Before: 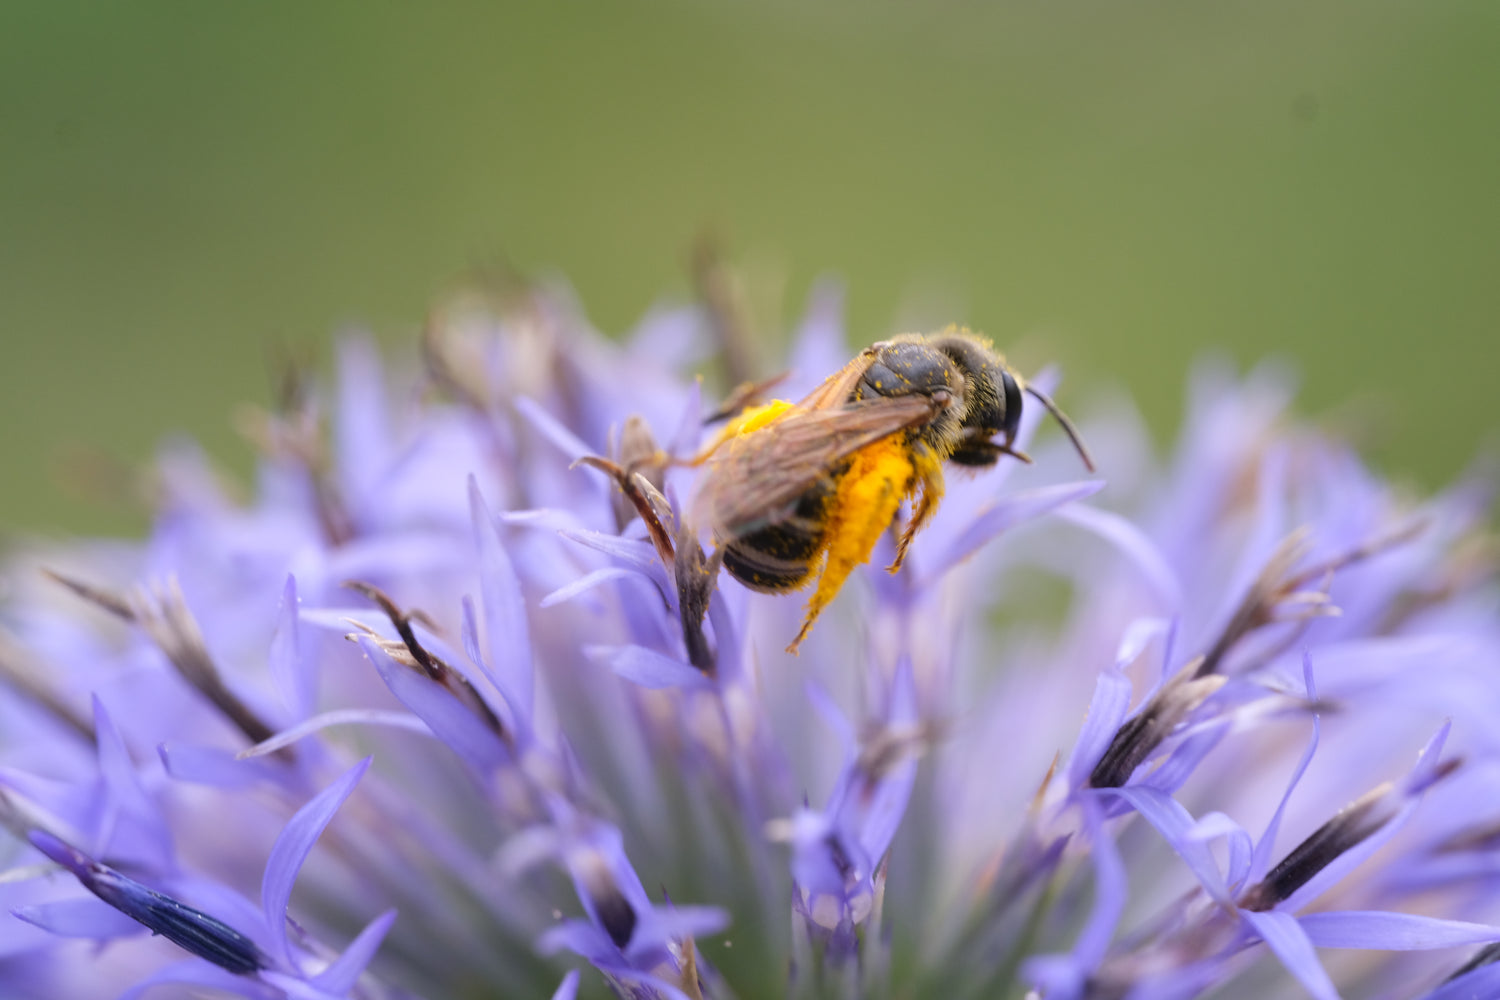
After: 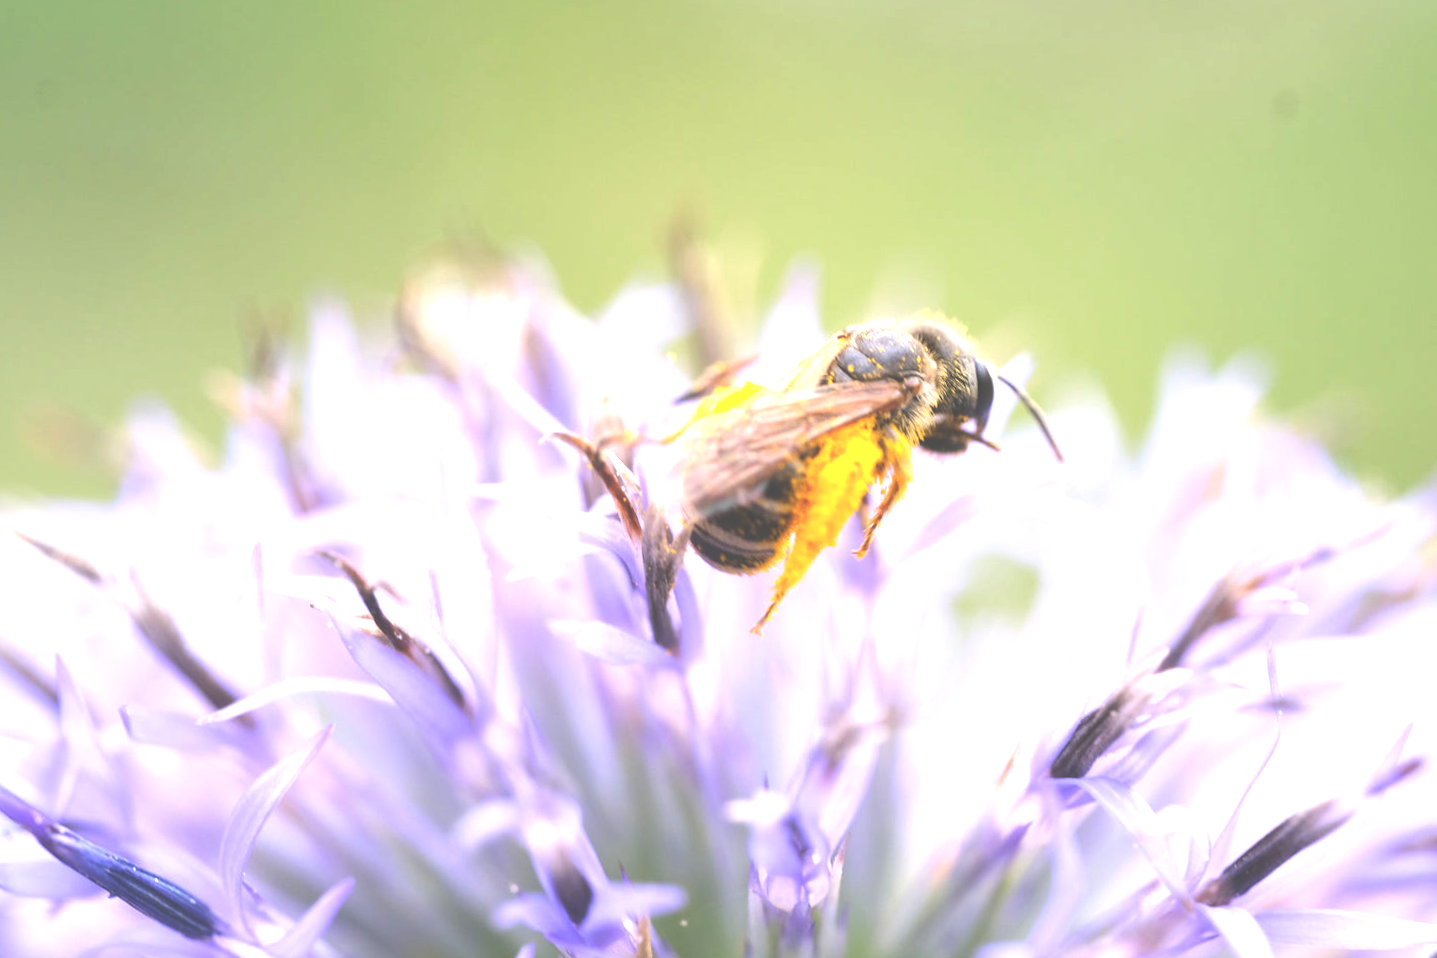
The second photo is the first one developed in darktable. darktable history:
exposure: black level correction -0.023, exposure 1.397 EV, compensate highlight preservation false
crop and rotate: angle -1.69°
